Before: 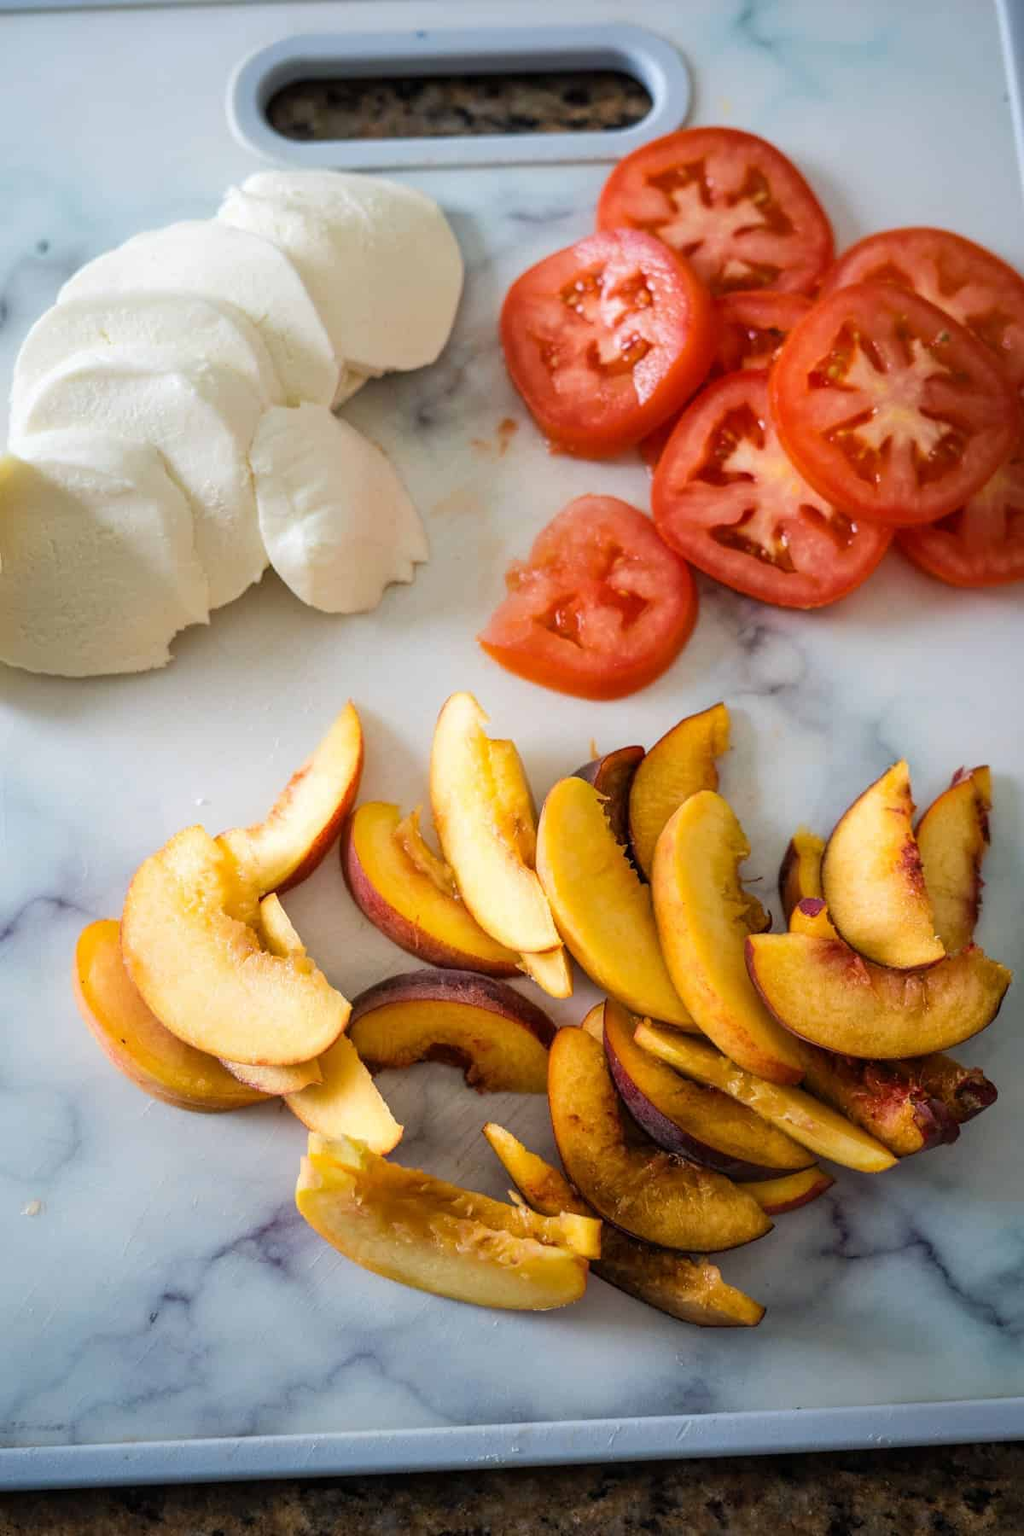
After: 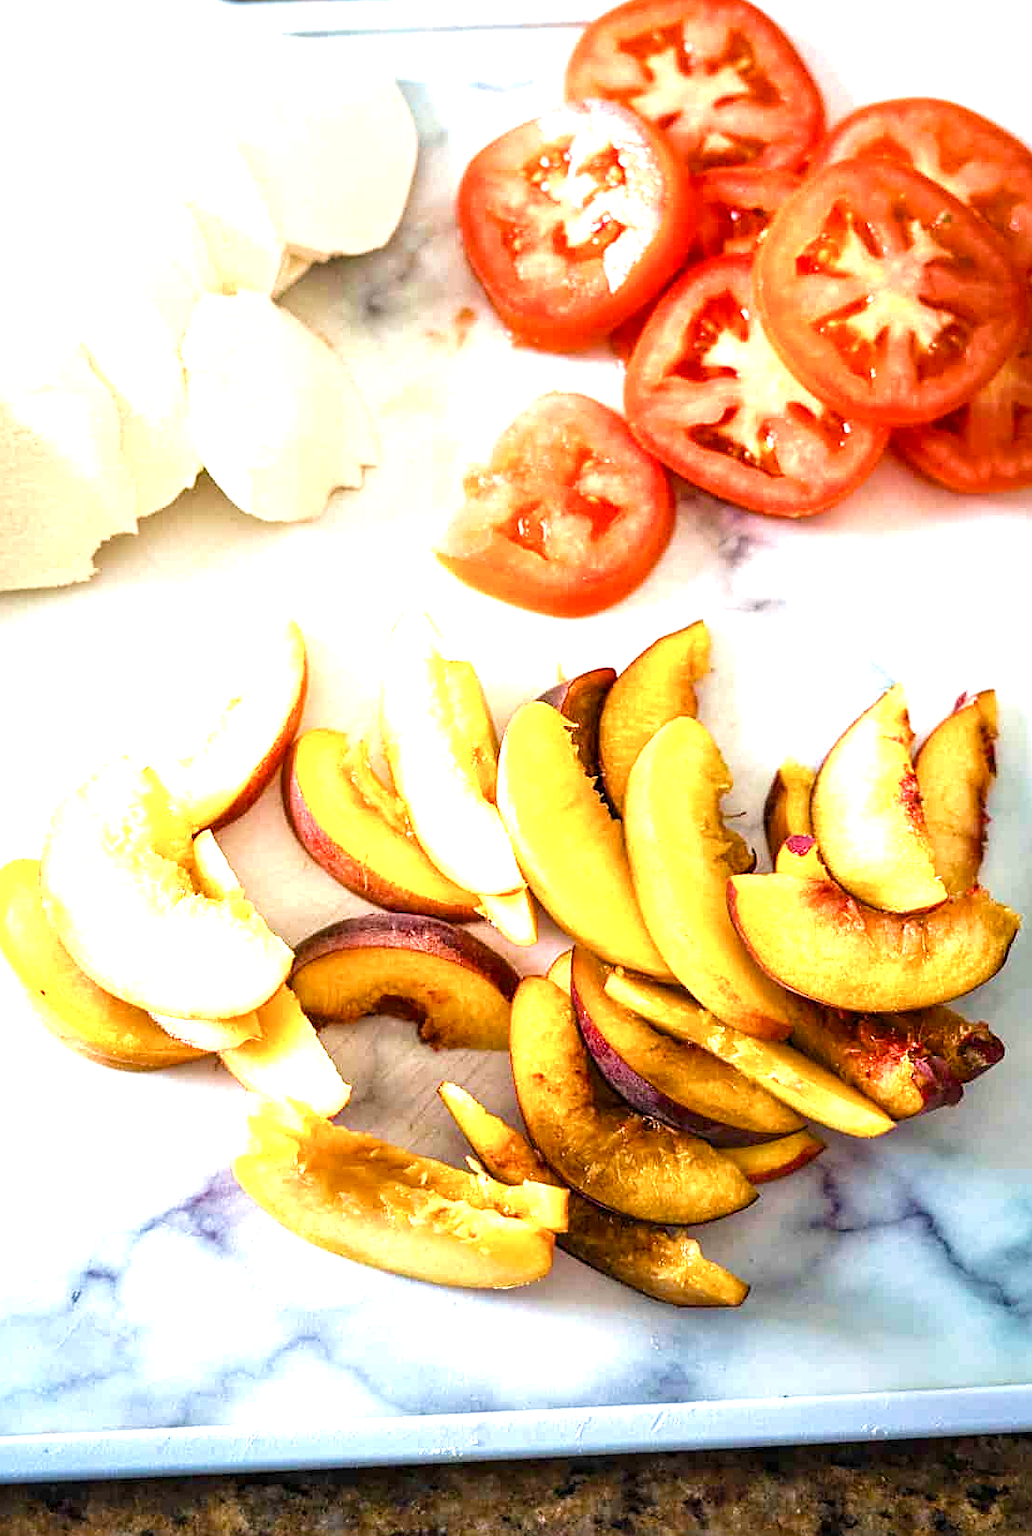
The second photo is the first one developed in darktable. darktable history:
crop and rotate: left 8.316%, top 9.093%
color balance rgb: highlights gain › luminance 14.633%, linear chroma grading › global chroma 0.576%, perceptual saturation grading › global saturation 20%, perceptual saturation grading › highlights -25.177%, perceptual saturation grading › shadows 24.349%, global vibrance 9.732%
velvia: on, module defaults
sharpen: on, module defaults
local contrast: highlights 107%, shadows 99%, detail 119%, midtone range 0.2
exposure: black level correction 0, exposure 1.386 EV, compensate highlight preservation false
color correction: highlights a* -0.142, highlights b* 0.097
